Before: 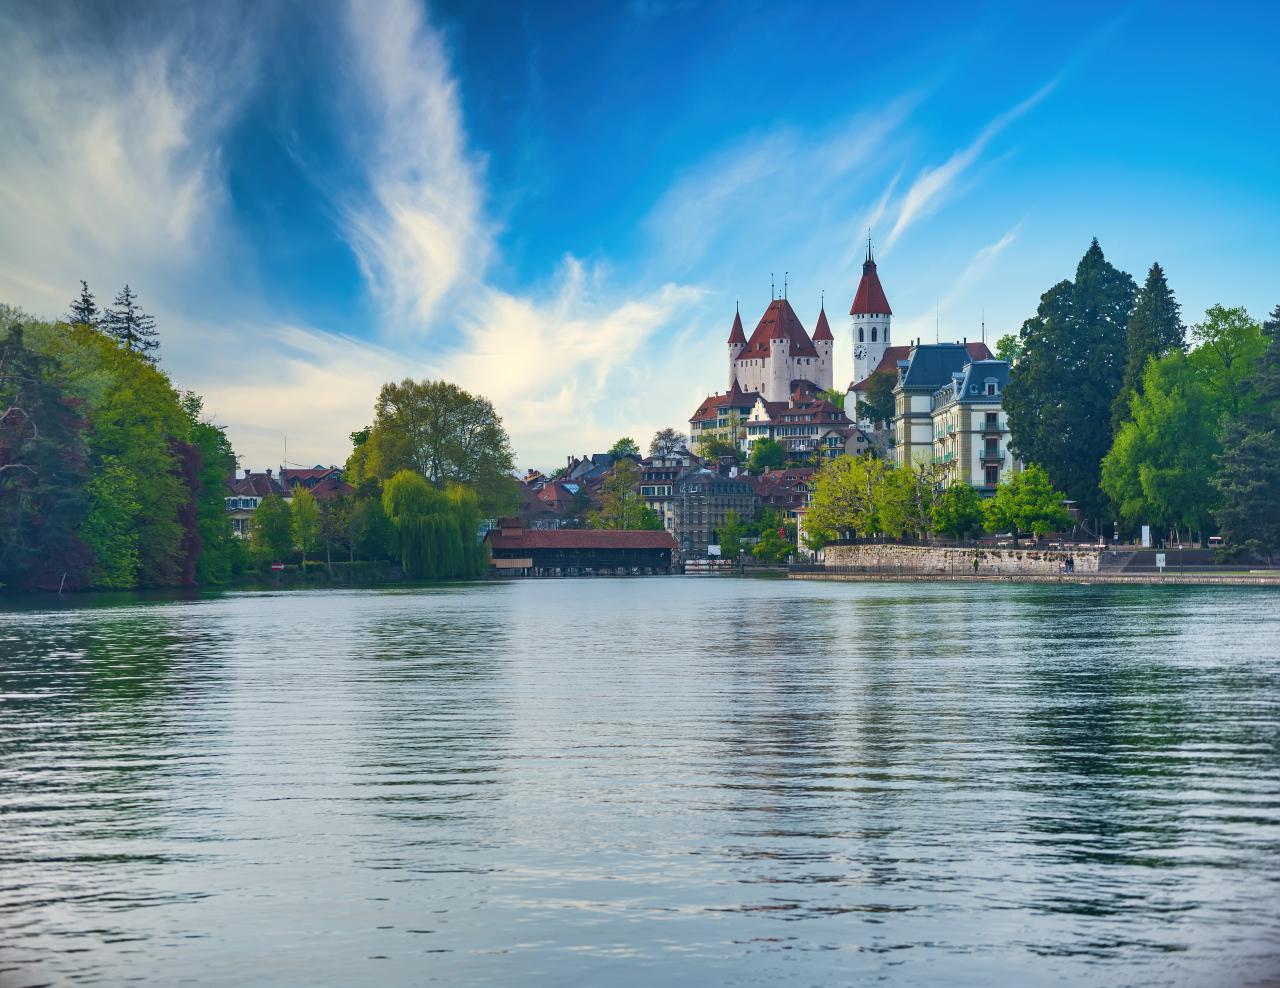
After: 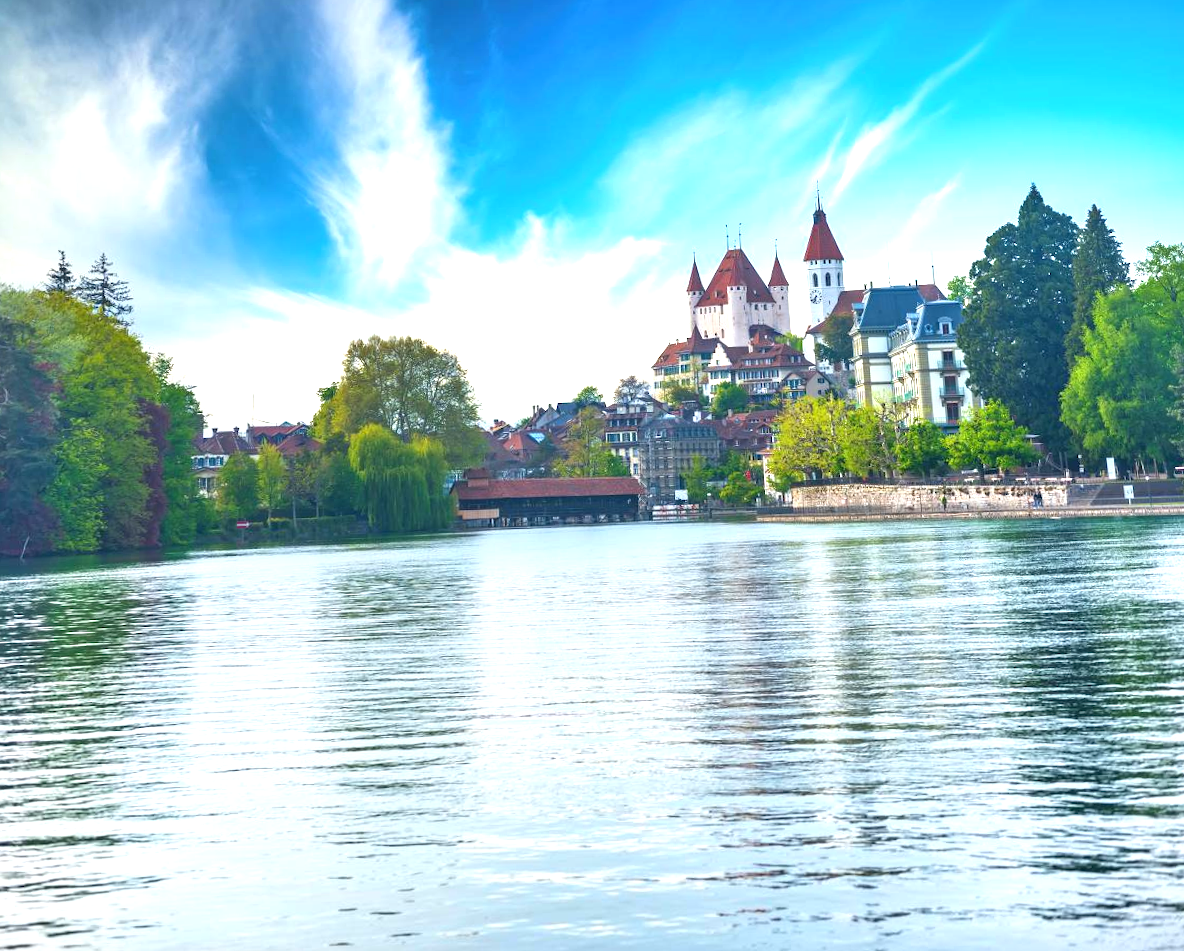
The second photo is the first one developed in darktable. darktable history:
exposure: black level correction 0, exposure 1.1 EV, compensate exposure bias true, compensate highlight preservation false
rotate and perspective: rotation -1.68°, lens shift (vertical) -0.146, crop left 0.049, crop right 0.912, crop top 0.032, crop bottom 0.96
